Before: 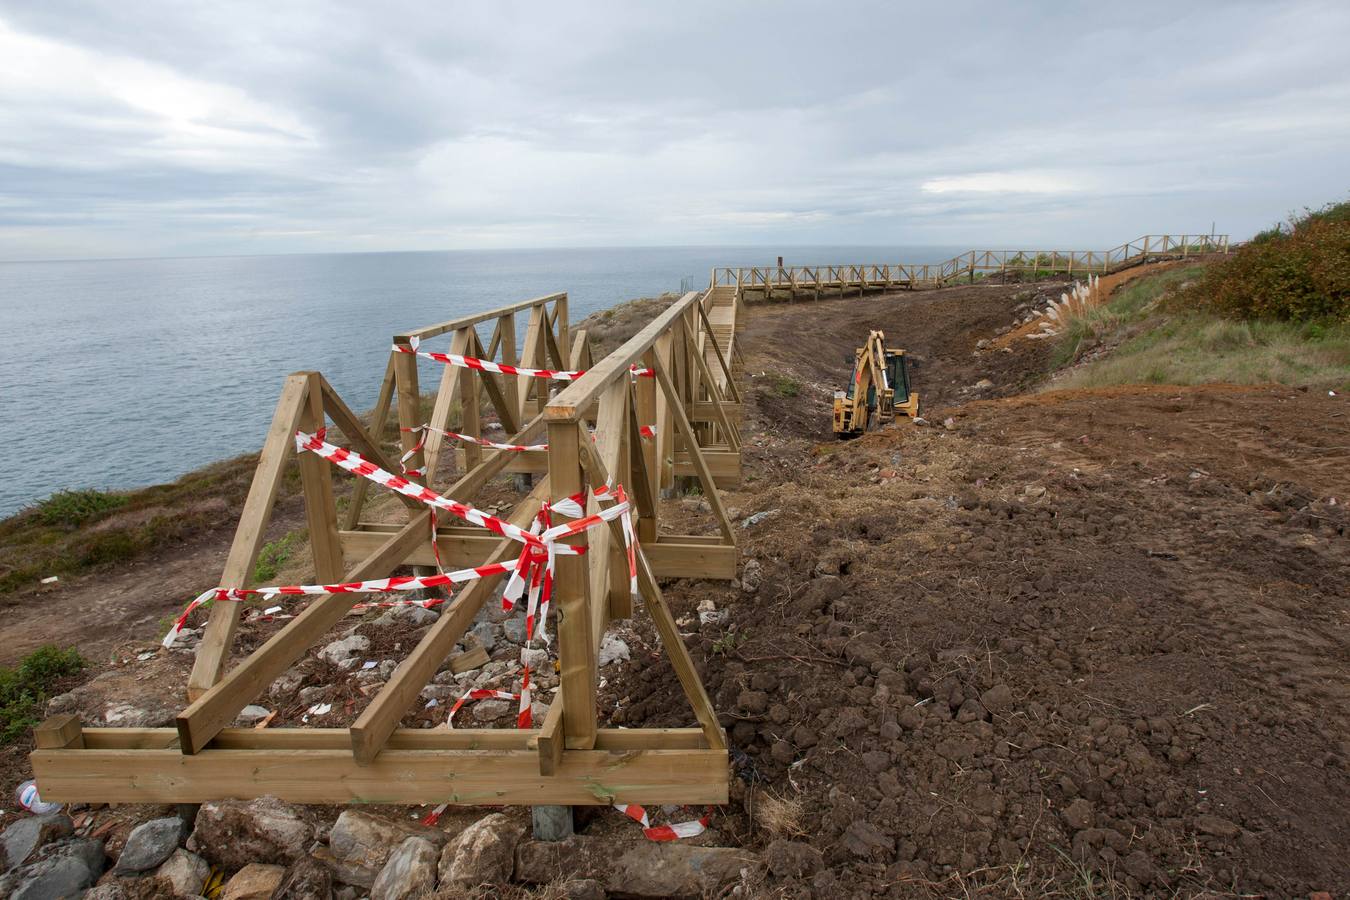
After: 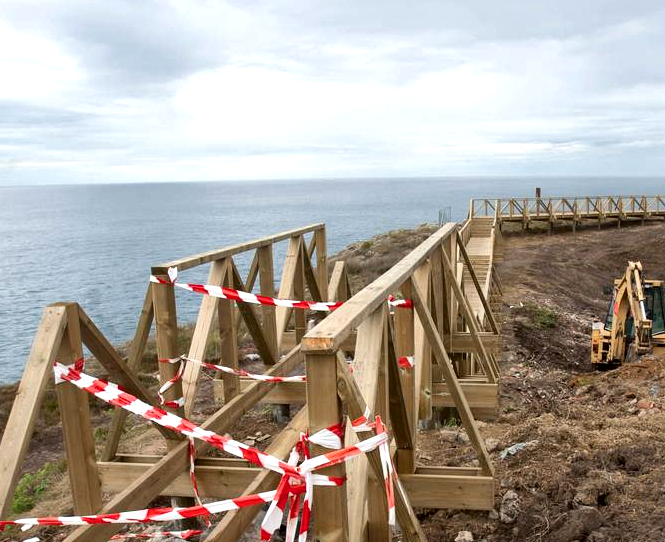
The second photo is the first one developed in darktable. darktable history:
crop: left 17.944%, top 7.741%, right 32.747%, bottom 32.013%
exposure: exposure 0.351 EV, compensate highlight preservation false
local contrast: mode bilateral grid, contrast 20, coarseness 49, detail 173%, midtone range 0.2
tone equalizer: on, module defaults
